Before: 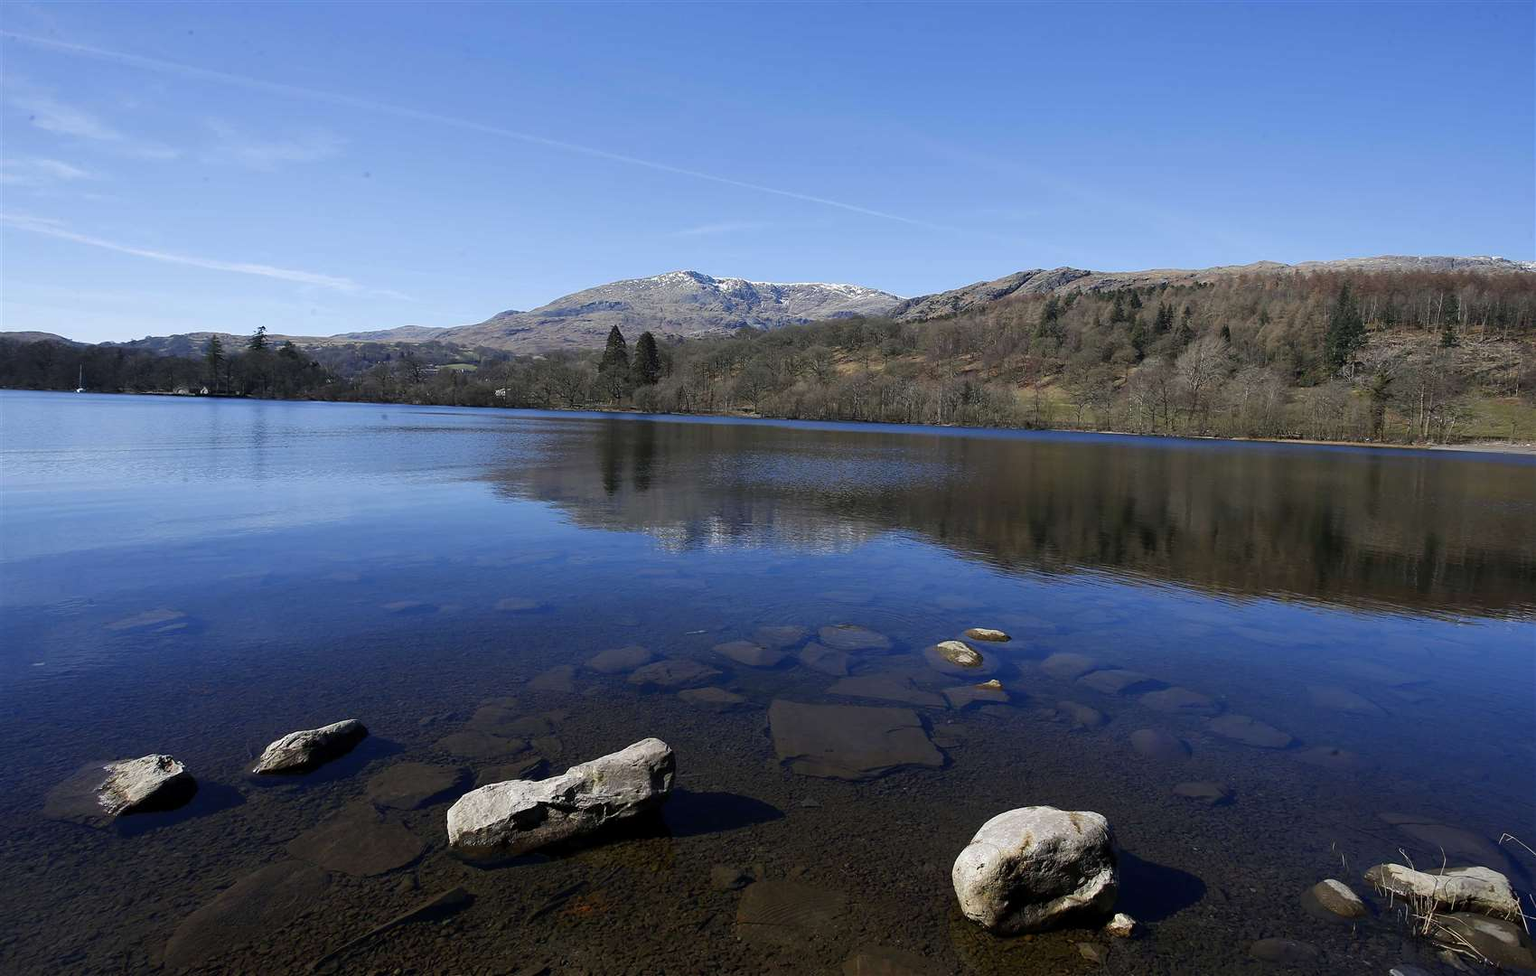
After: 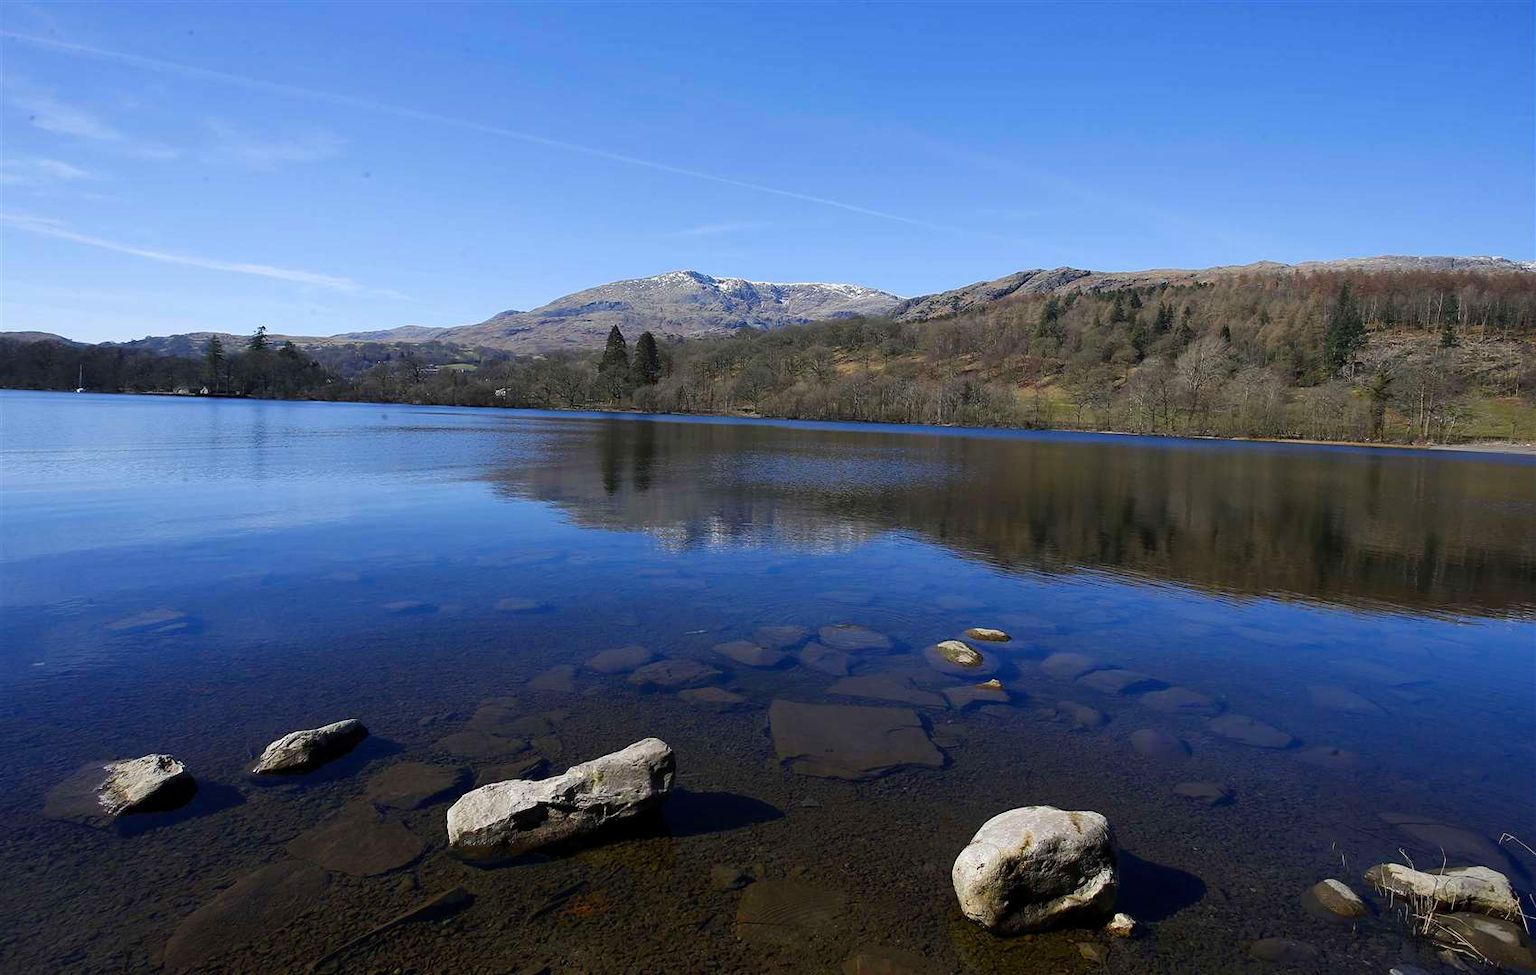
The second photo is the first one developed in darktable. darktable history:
color balance rgb: perceptual saturation grading › global saturation 25.436%, global vibrance 10.959%
